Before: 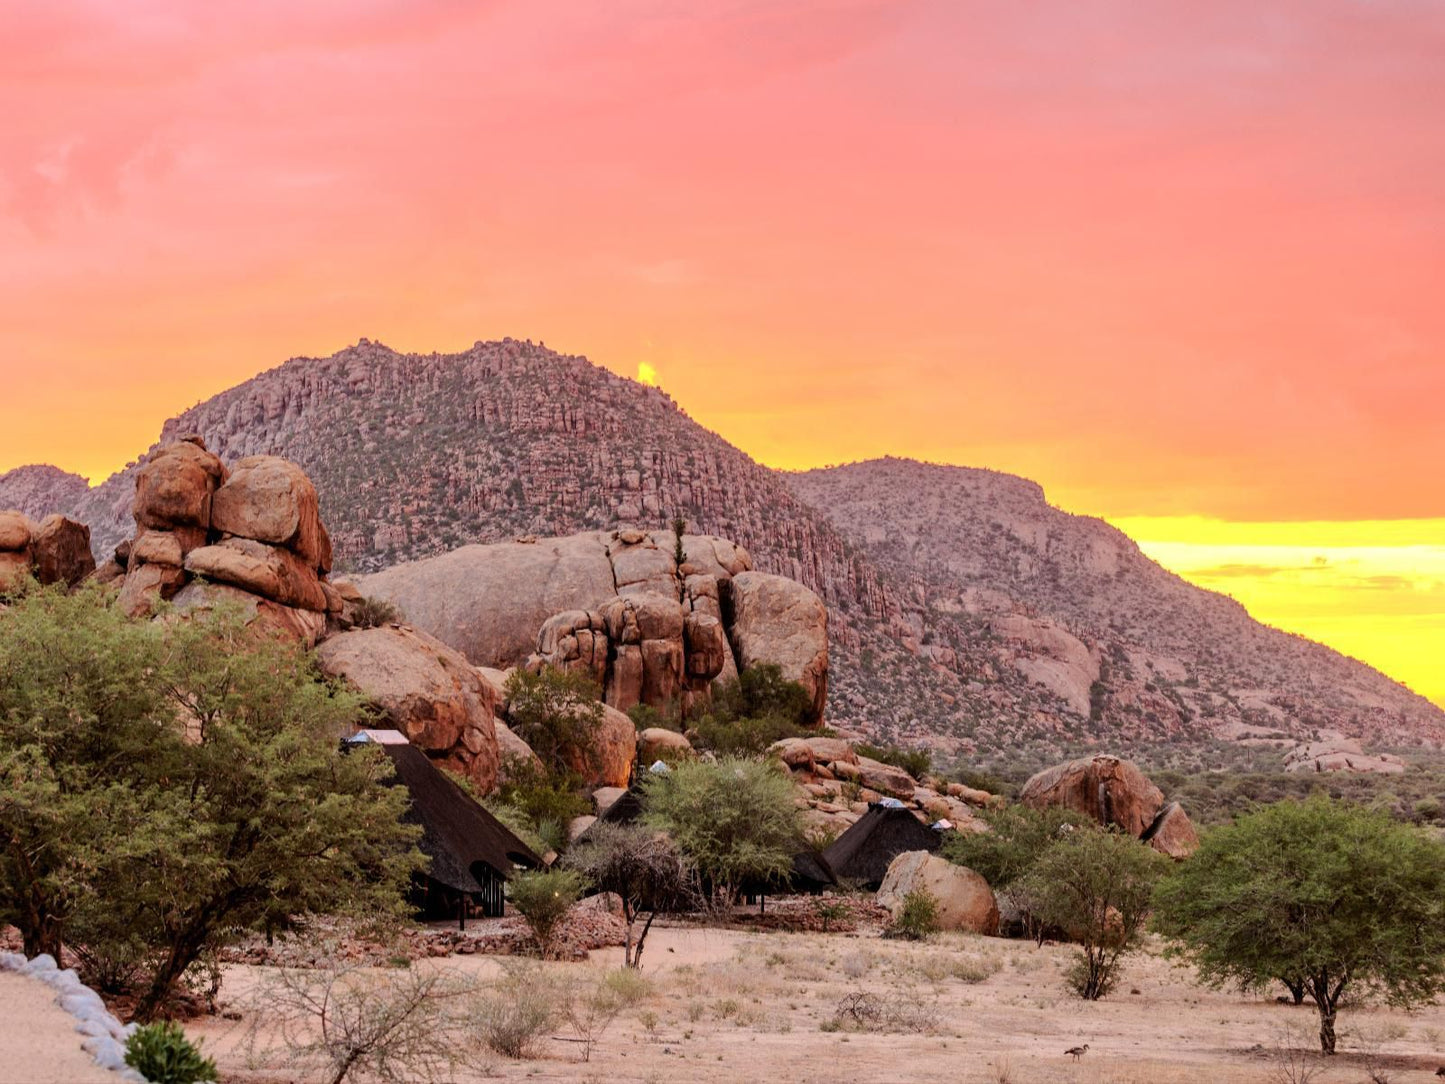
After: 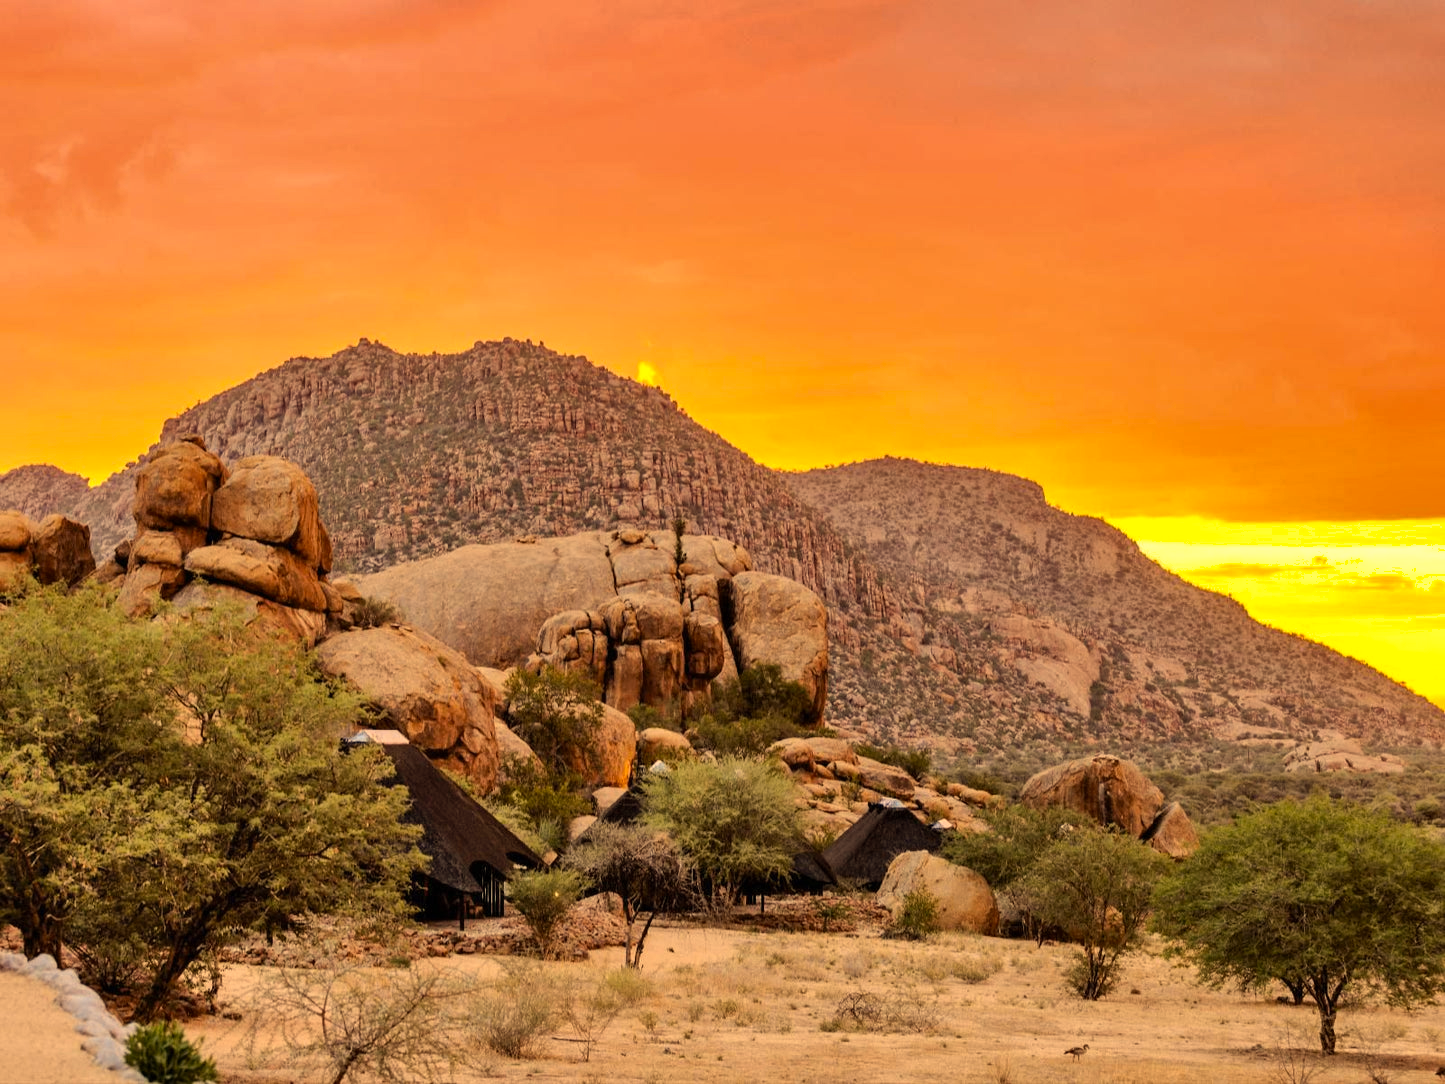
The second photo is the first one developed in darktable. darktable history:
shadows and highlights: shadows 75, highlights -60.85, soften with gaussian
color contrast: green-magenta contrast 0.85, blue-yellow contrast 1.25, unbound 0
white balance: red 1.138, green 0.996, blue 0.812
